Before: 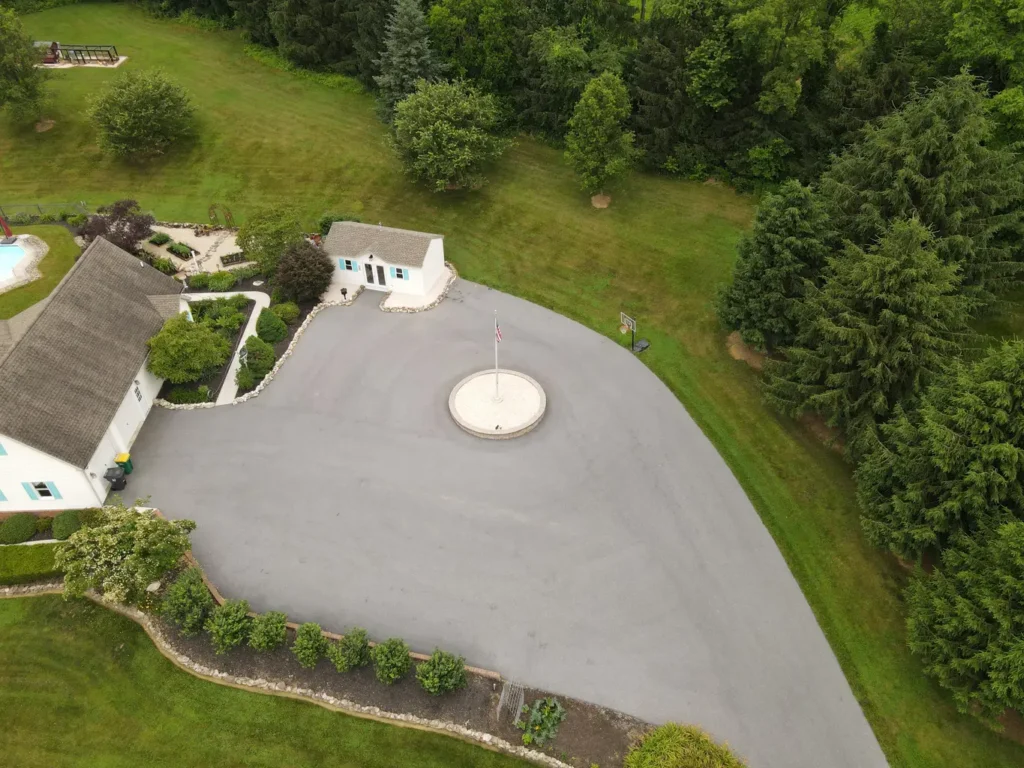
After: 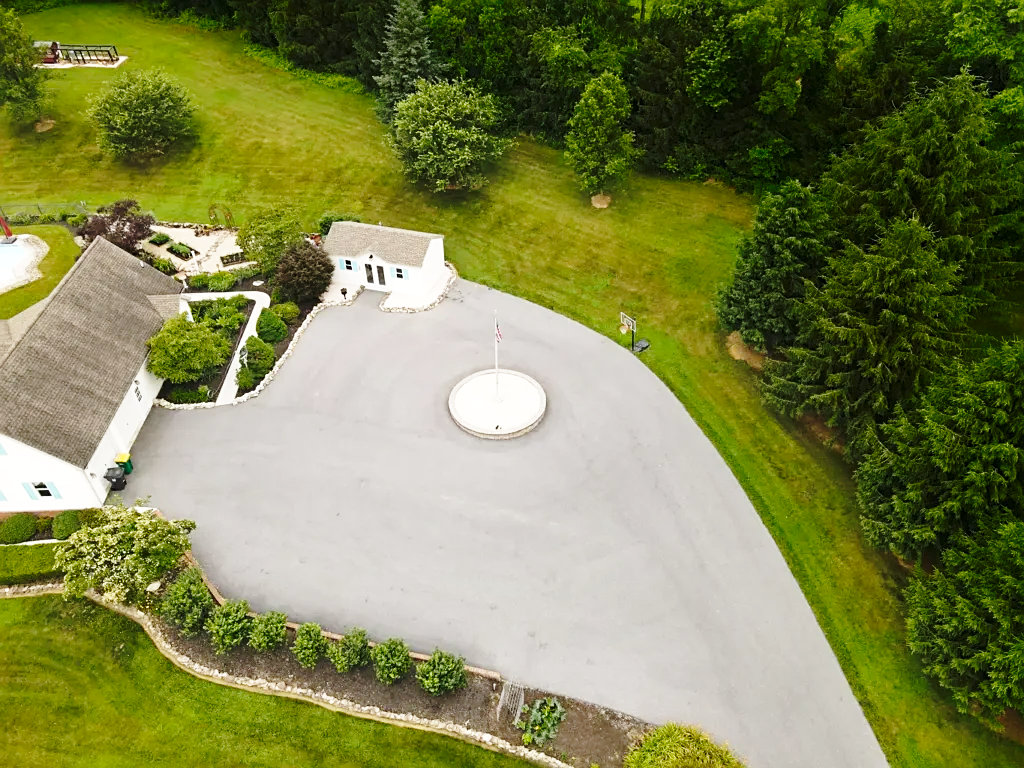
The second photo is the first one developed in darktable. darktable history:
shadows and highlights: shadows -88.03, highlights -35.45, shadows color adjustment 99.15%, highlights color adjustment 0%, soften with gaussian
base curve: curves: ch0 [(0, 0) (0.036, 0.037) (0.121, 0.228) (0.46, 0.76) (0.859, 0.983) (1, 1)], preserve colors none
sharpen: on, module defaults
